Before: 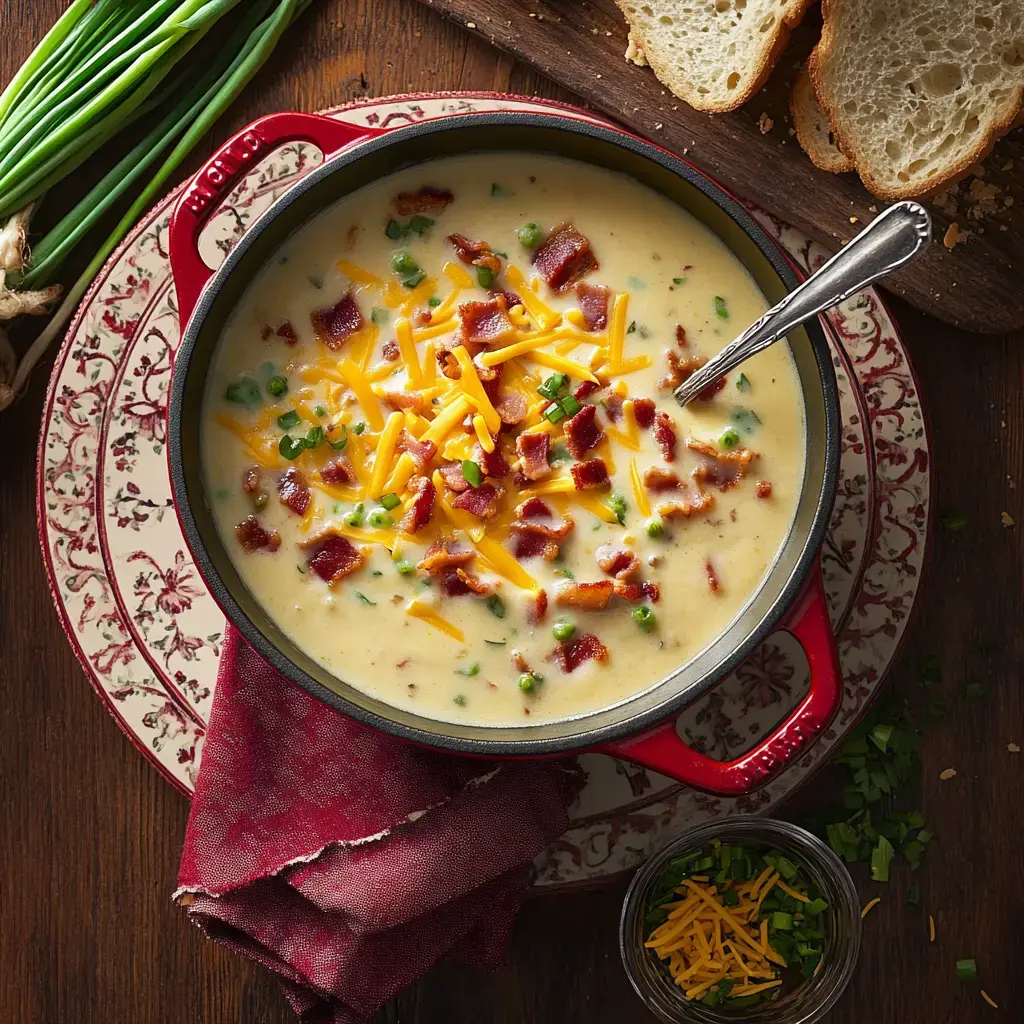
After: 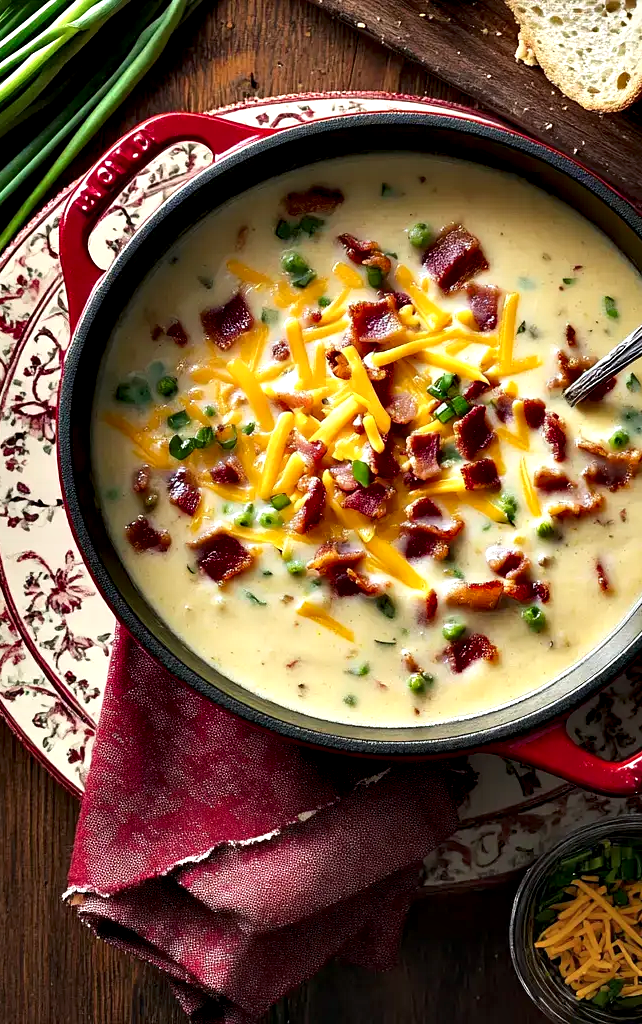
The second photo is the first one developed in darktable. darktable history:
crop: left 10.75%, right 26.508%
shadows and highlights: shadows 2.79, highlights -17.93, soften with gaussian
contrast equalizer: y [[0.6 ×6], [0.55 ×6], [0 ×6], [0 ×6], [0 ×6]]
